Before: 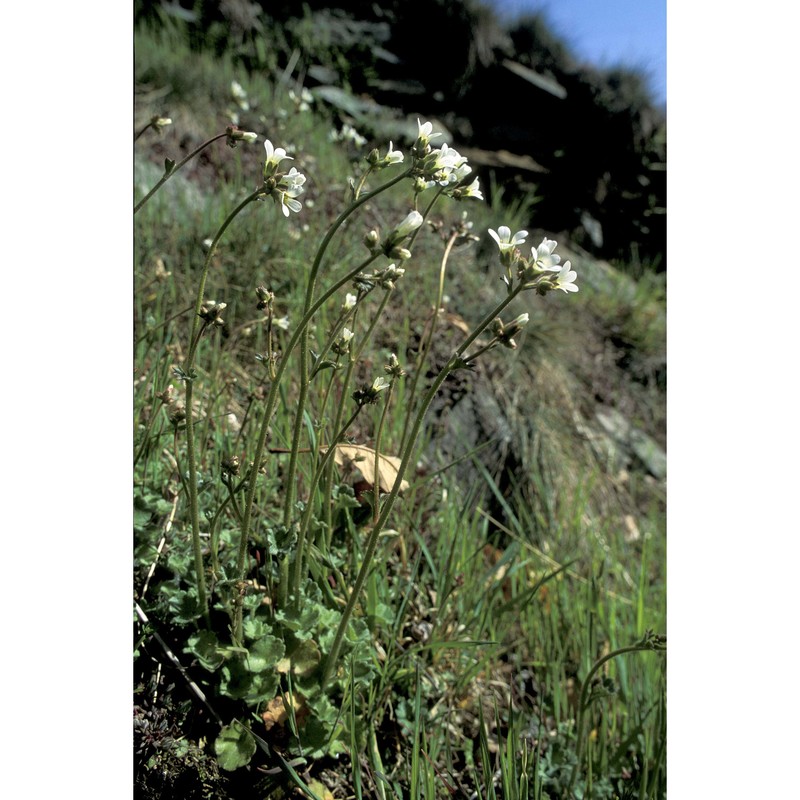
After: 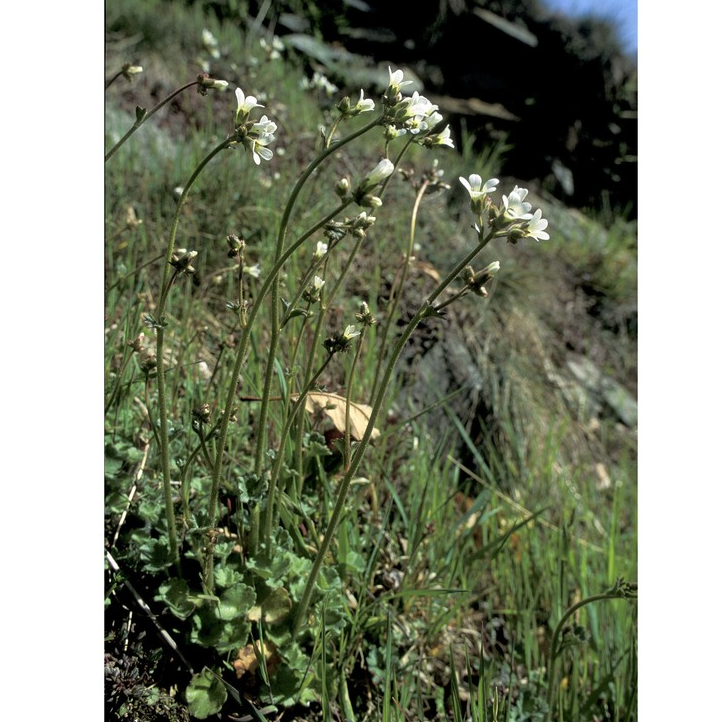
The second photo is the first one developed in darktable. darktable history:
crop: left 3.705%, top 6.502%, right 6.697%, bottom 3.245%
